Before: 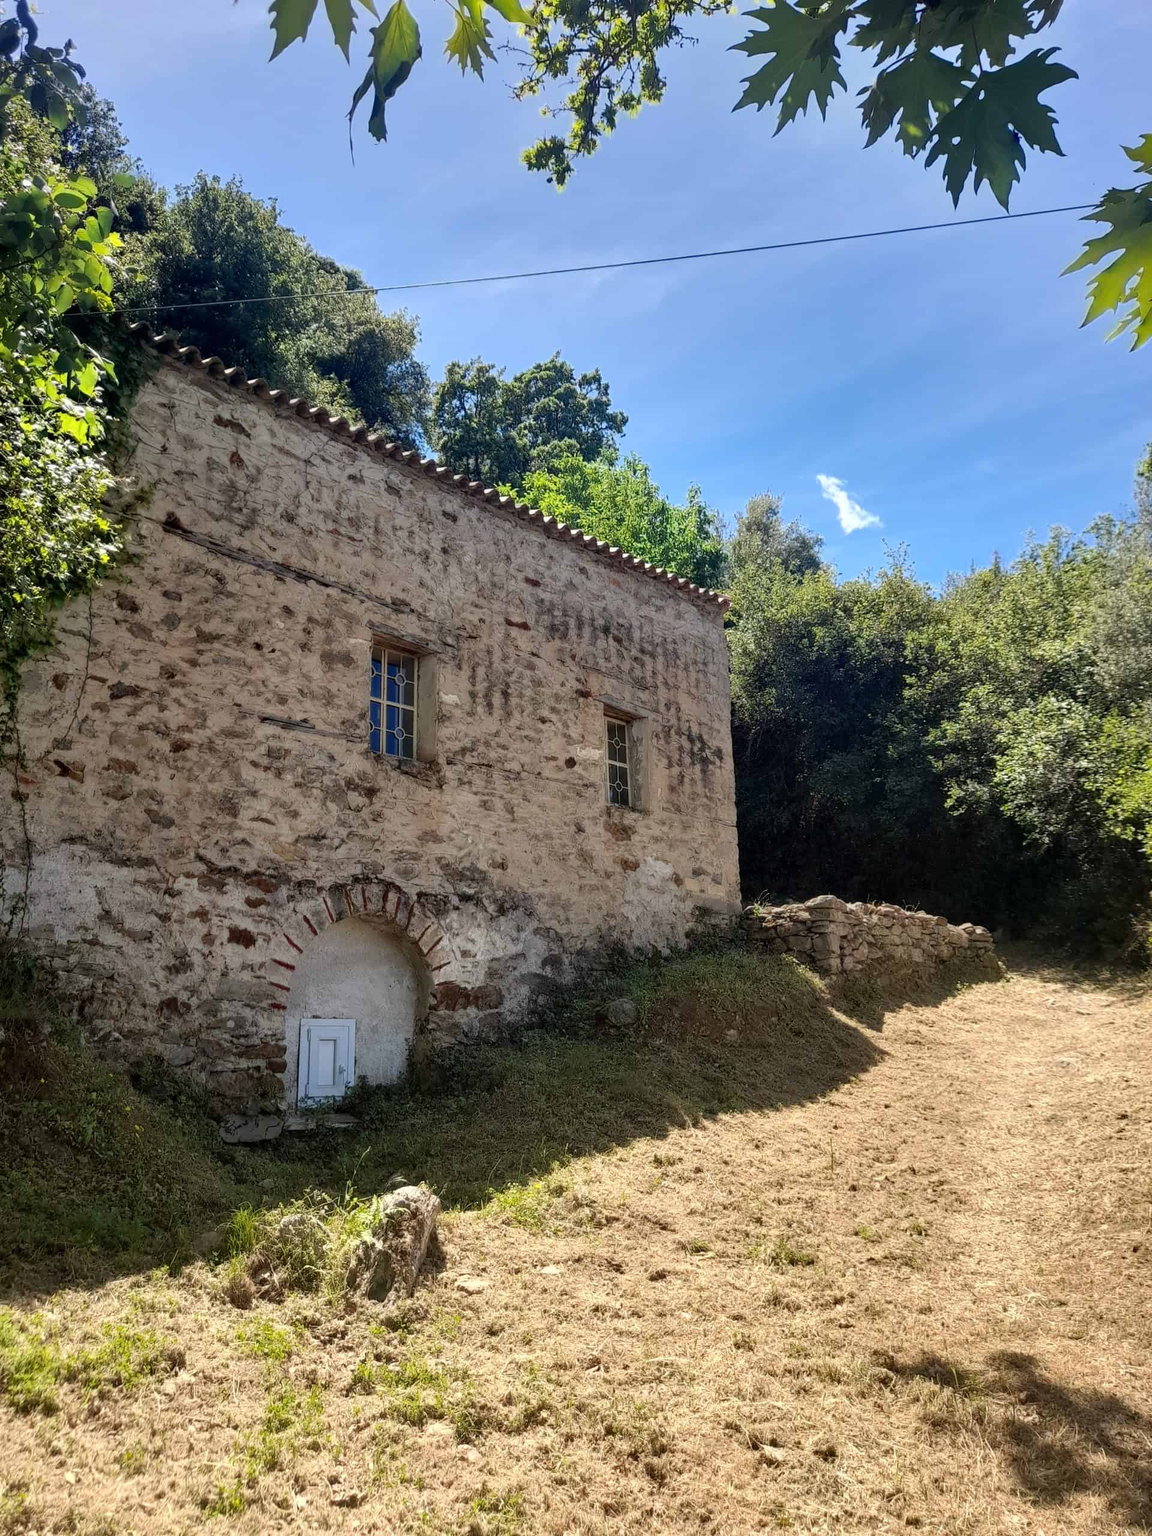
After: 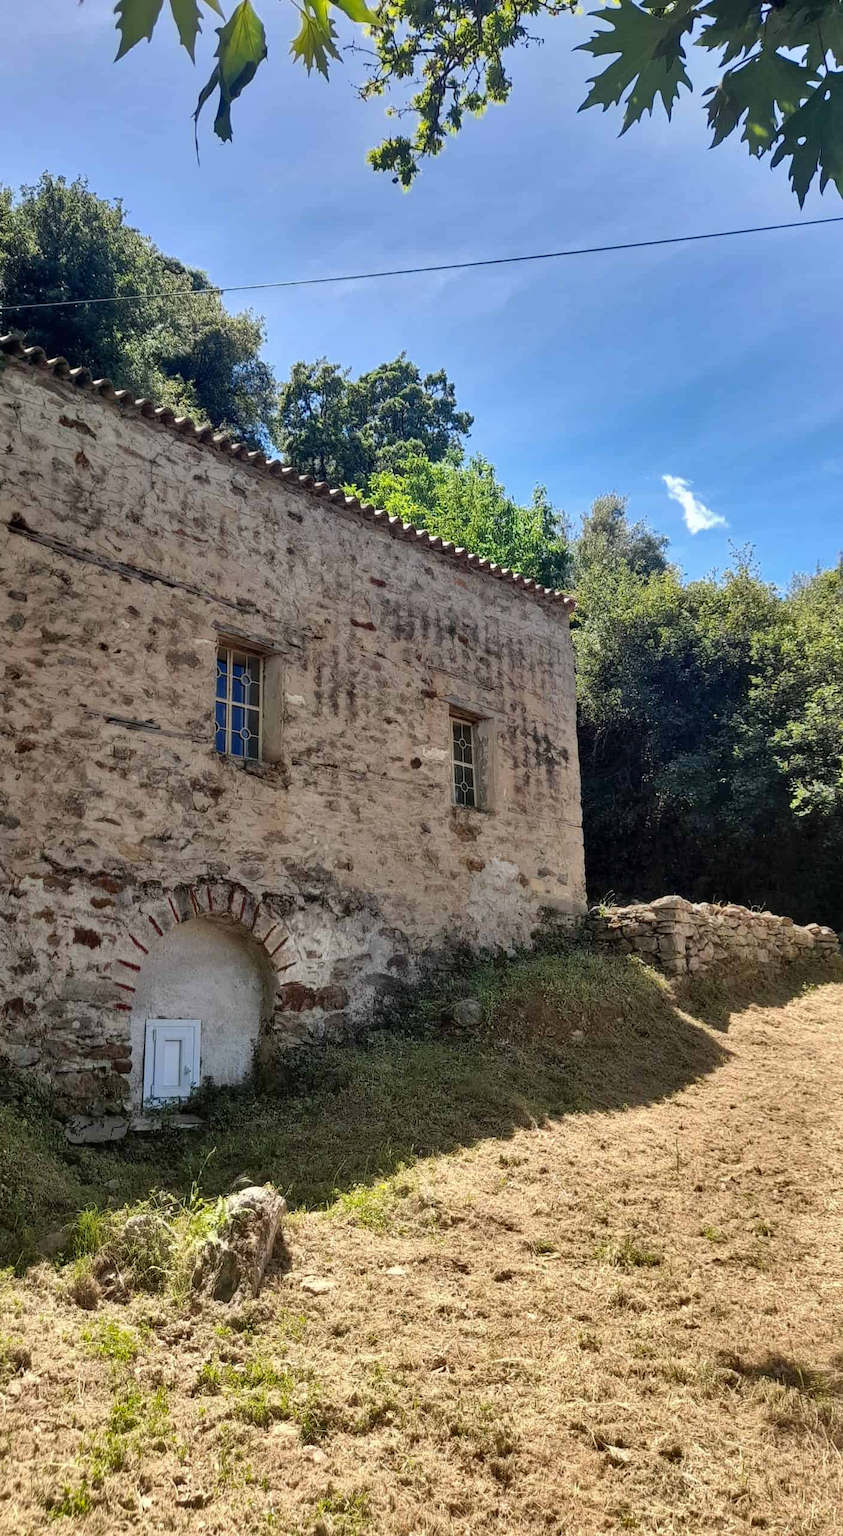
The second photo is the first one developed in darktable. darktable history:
crop: left 13.443%, right 13.31%
shadows and highlights: soften with gaussian
